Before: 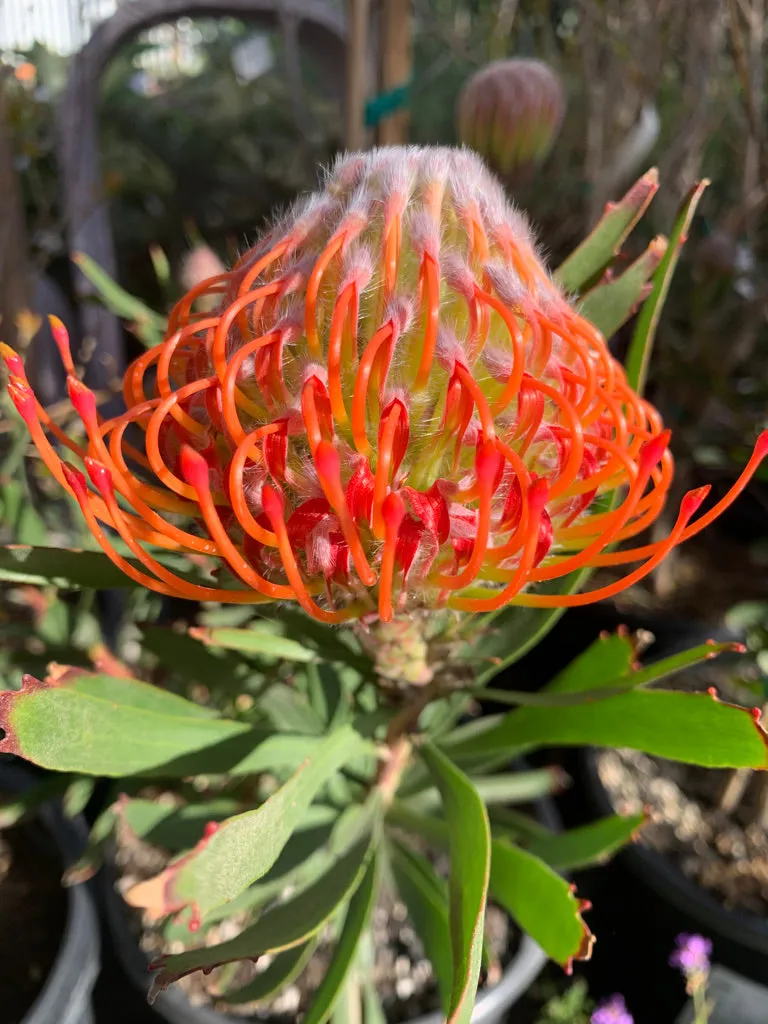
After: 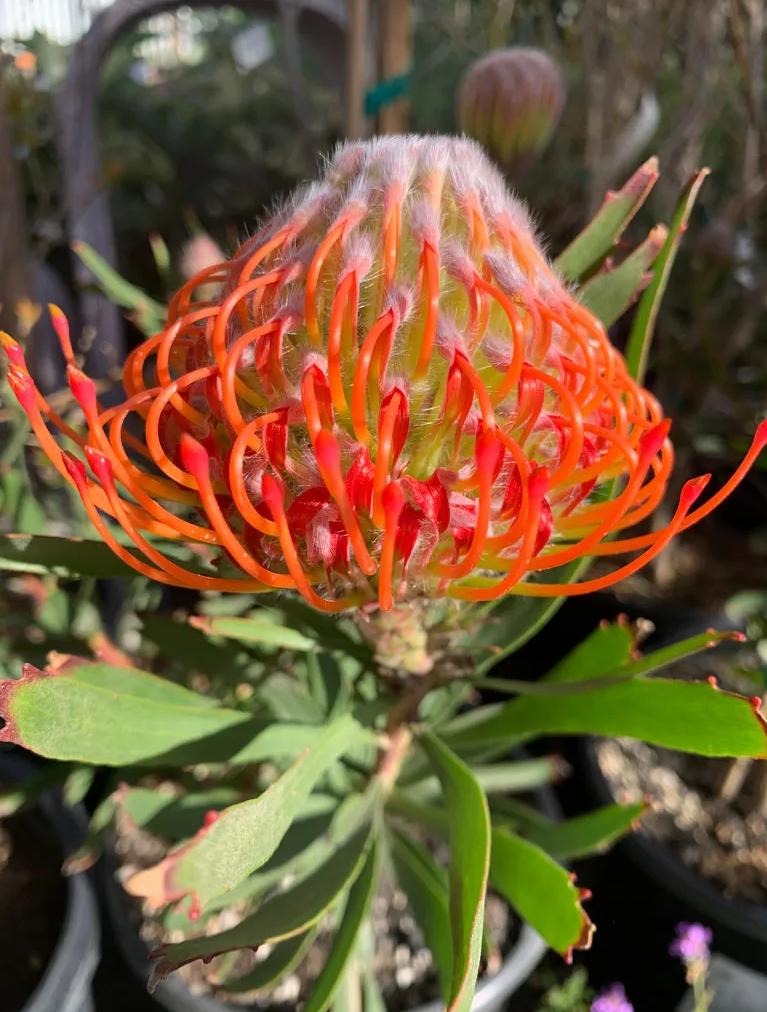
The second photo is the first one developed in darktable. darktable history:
crop: top 1.114%, right 0.077%
tone equalizer: edges refinement/feathering 500, mask exposure compensation -1.57 EV, preserve details no
